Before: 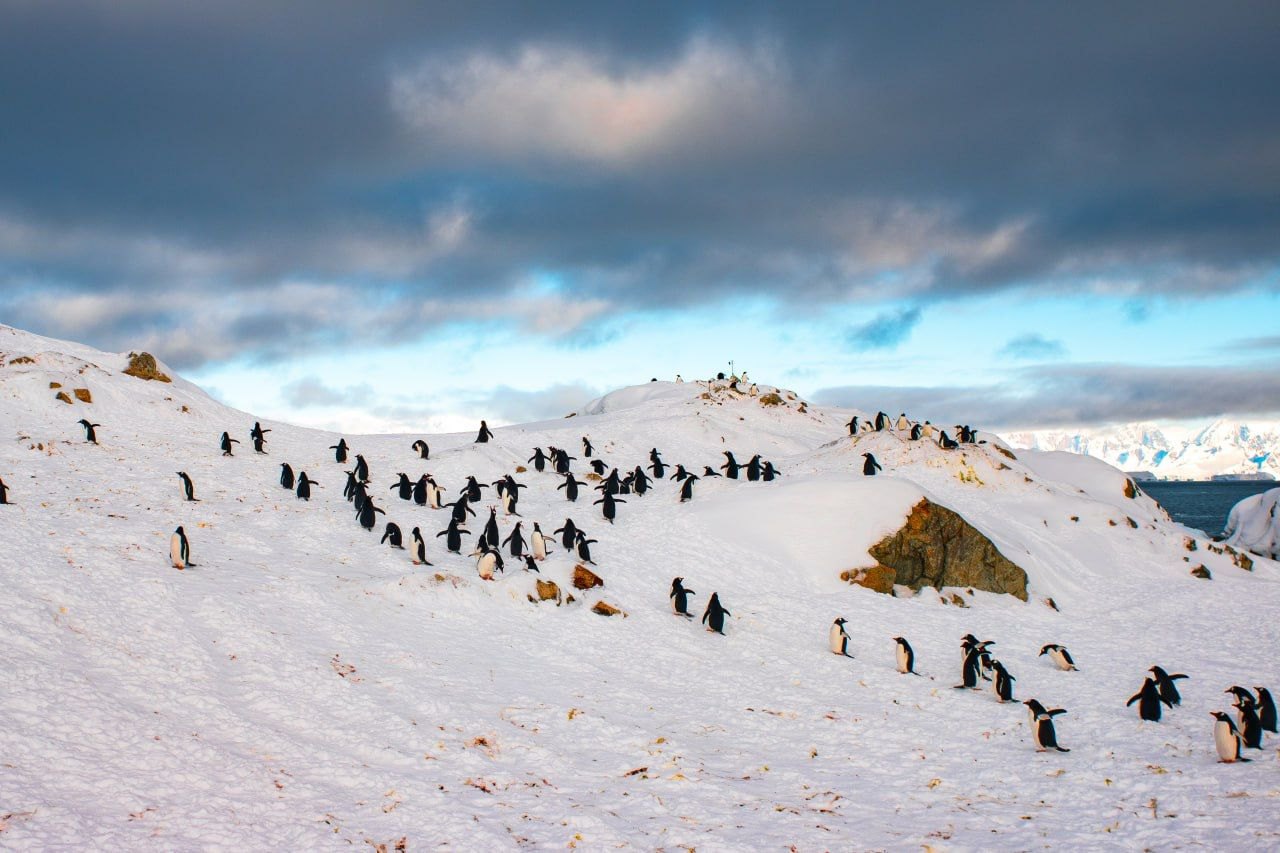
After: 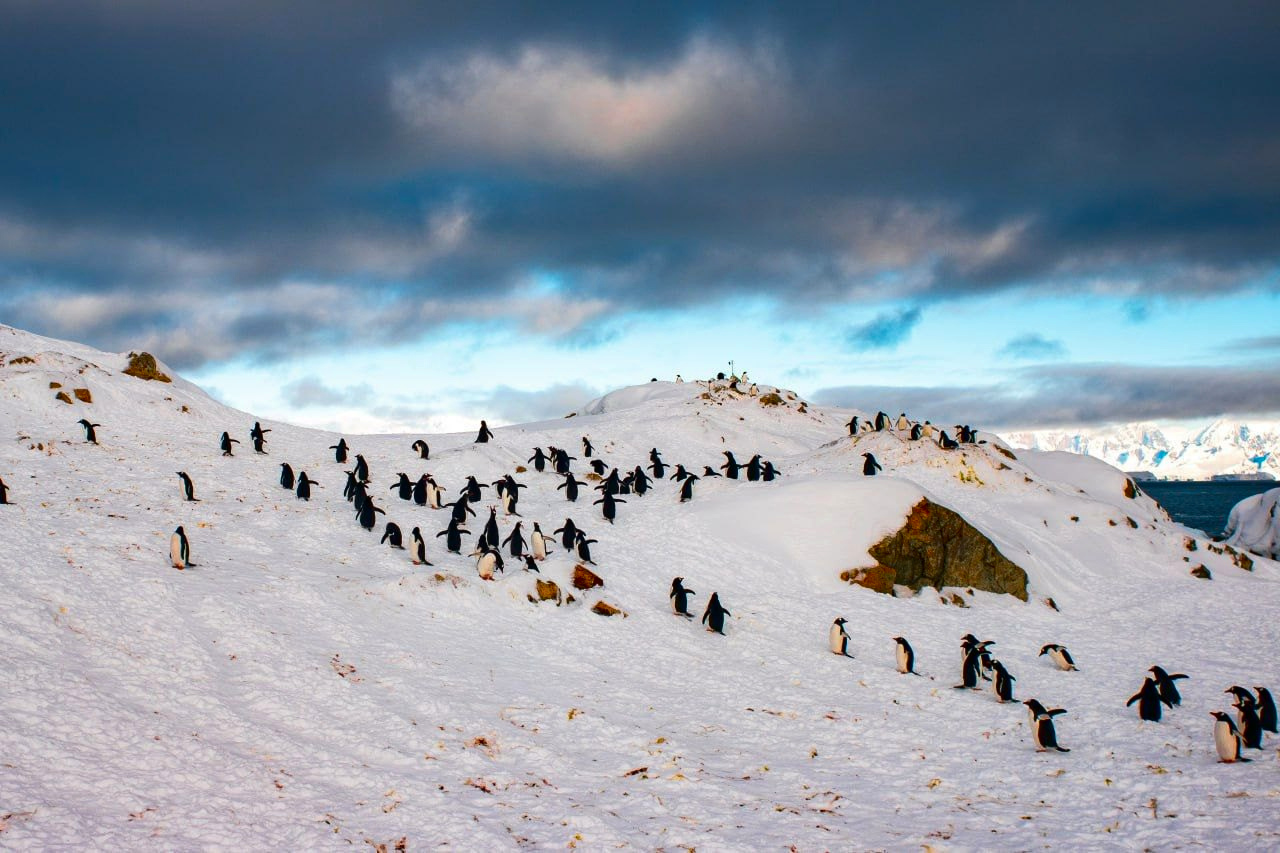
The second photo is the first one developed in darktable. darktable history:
contrast brightness saturation: contrast 0.07, brightness -0.153, saturation 0.109
